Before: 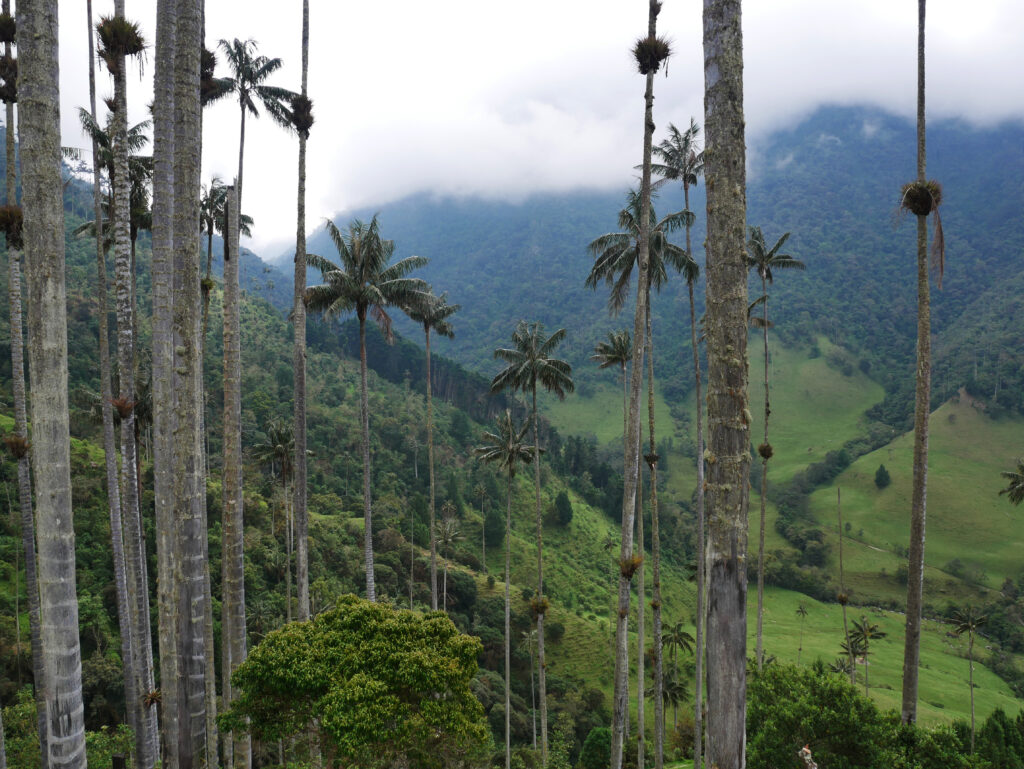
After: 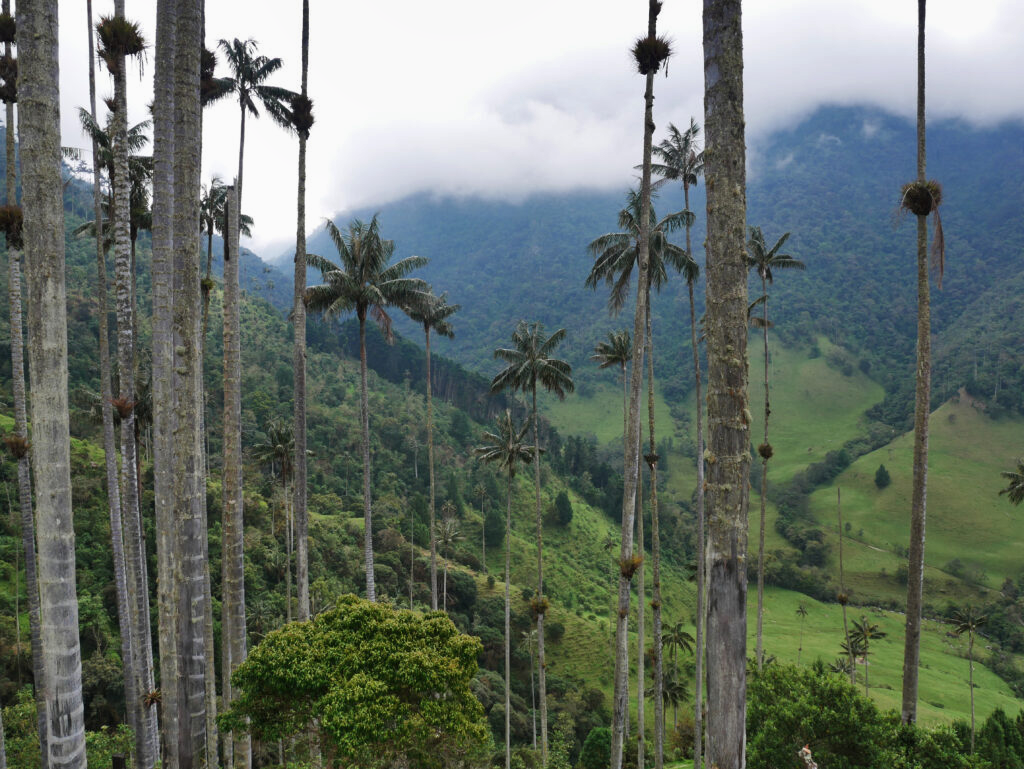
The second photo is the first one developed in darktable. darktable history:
shadows and highlights: shadows 43.54, white point adjustment -1.35, soften with gaussian
